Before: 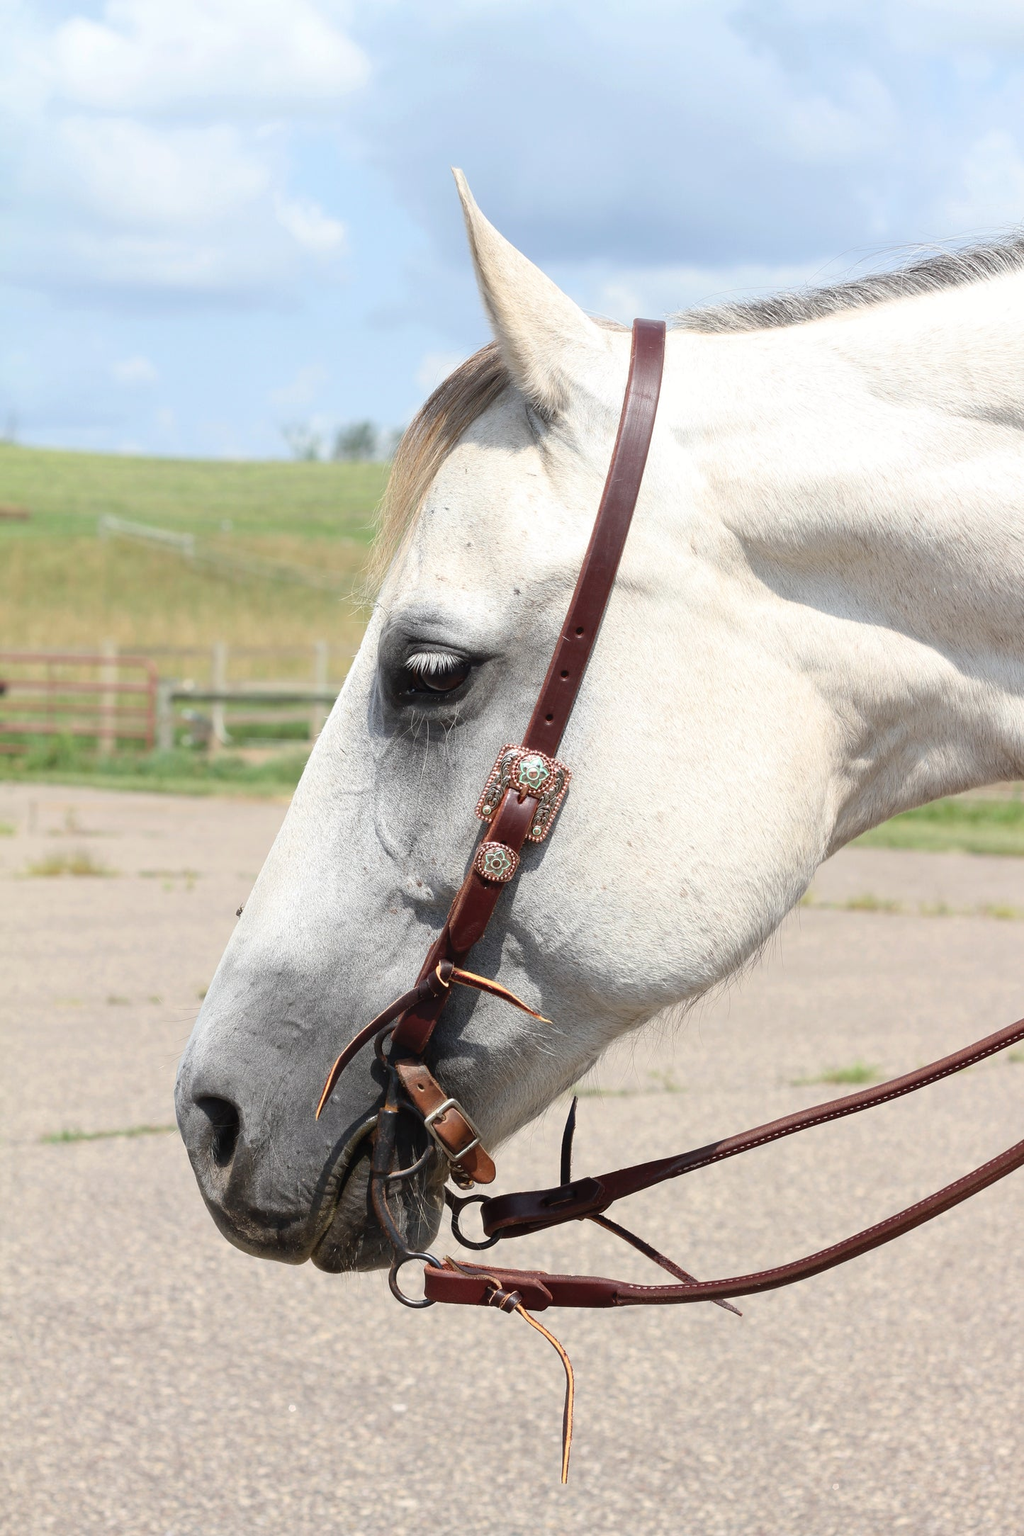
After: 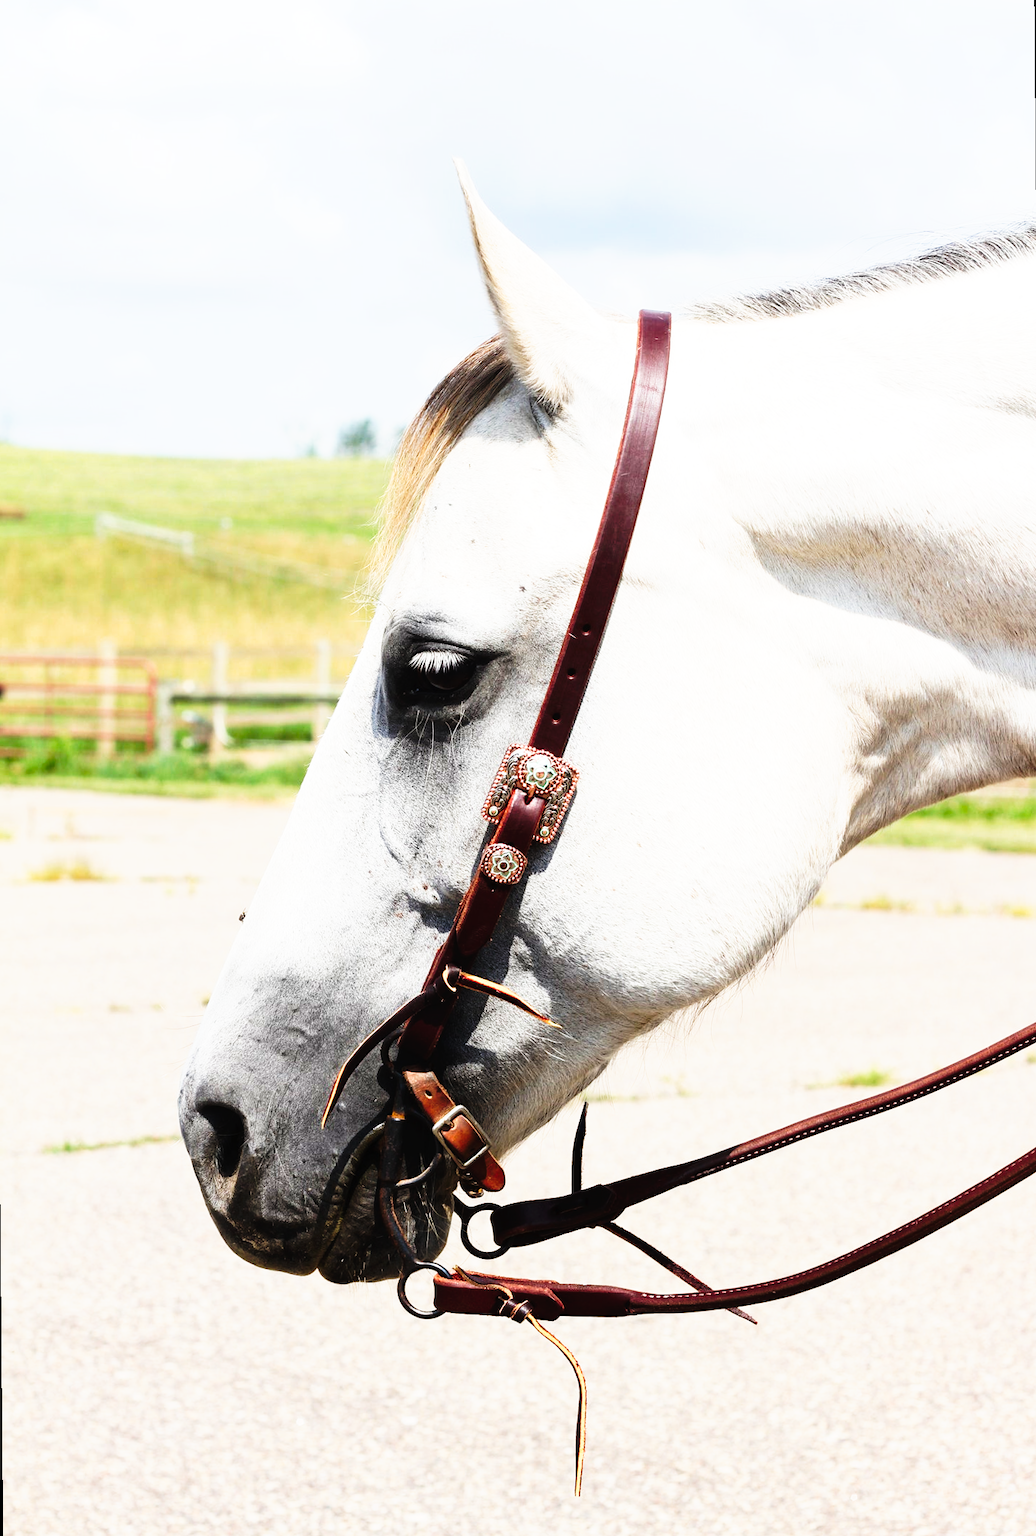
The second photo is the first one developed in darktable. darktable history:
tone curve: curves: ch0 [(0, 0) (0.003, 0.003) (0.011, 0.006) (0.025, 0.012) (0.044, 0.02) (0.069, 0.023) (0.1, 0.029) (0.136, 0.037) (0.177, 0.058) (0.224, 0.084) (0.277, 0.137) (0.335, 0.209) (0.399, 0.336) (0.468, 0.478) (0.543, 0.63) (0.623, 0.789) (0.709, 0.903) (0.801, 0.967) (0.898, 0.987) (1, 1)], preserve colors none
rotate and perspective: rotation -0.45°, automatic cropping original format, crop left 0.008, crop right 0.992, crop top 0.012, crop bottom 0.988
